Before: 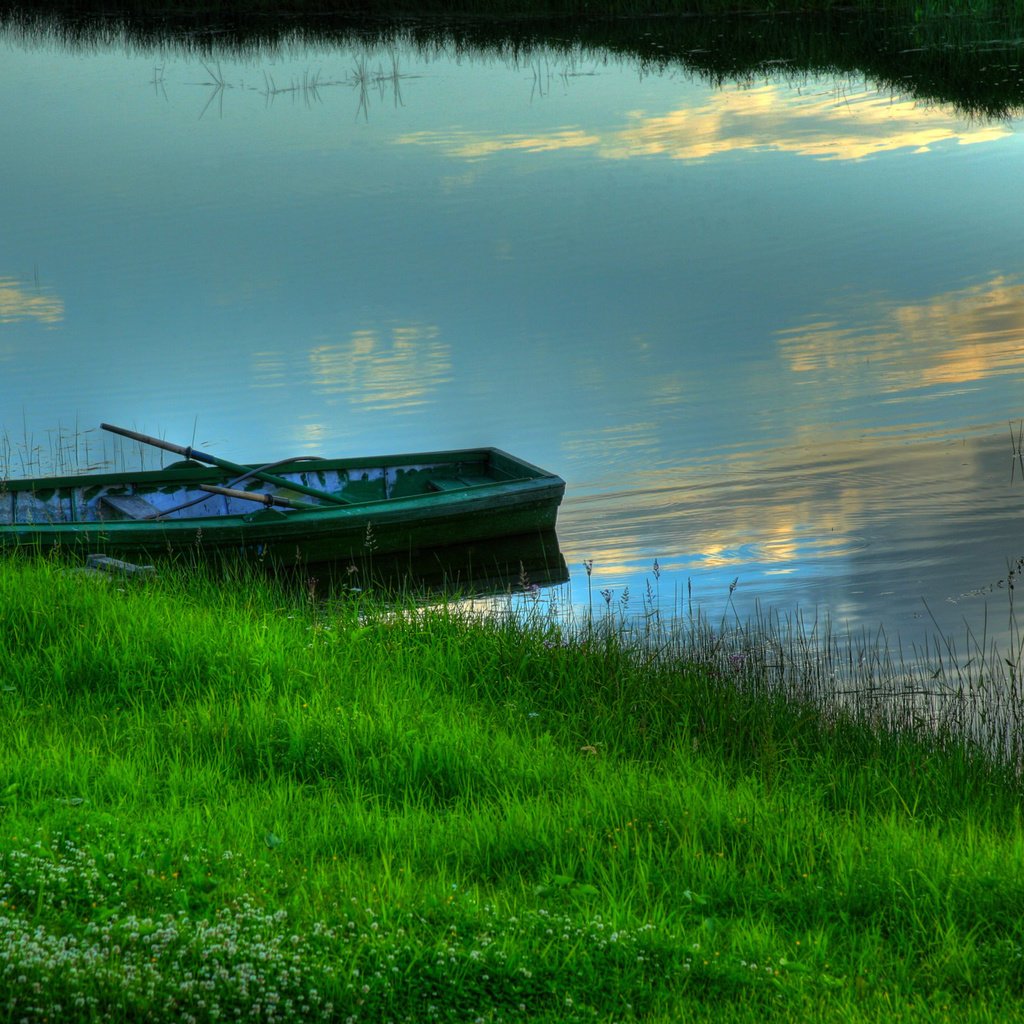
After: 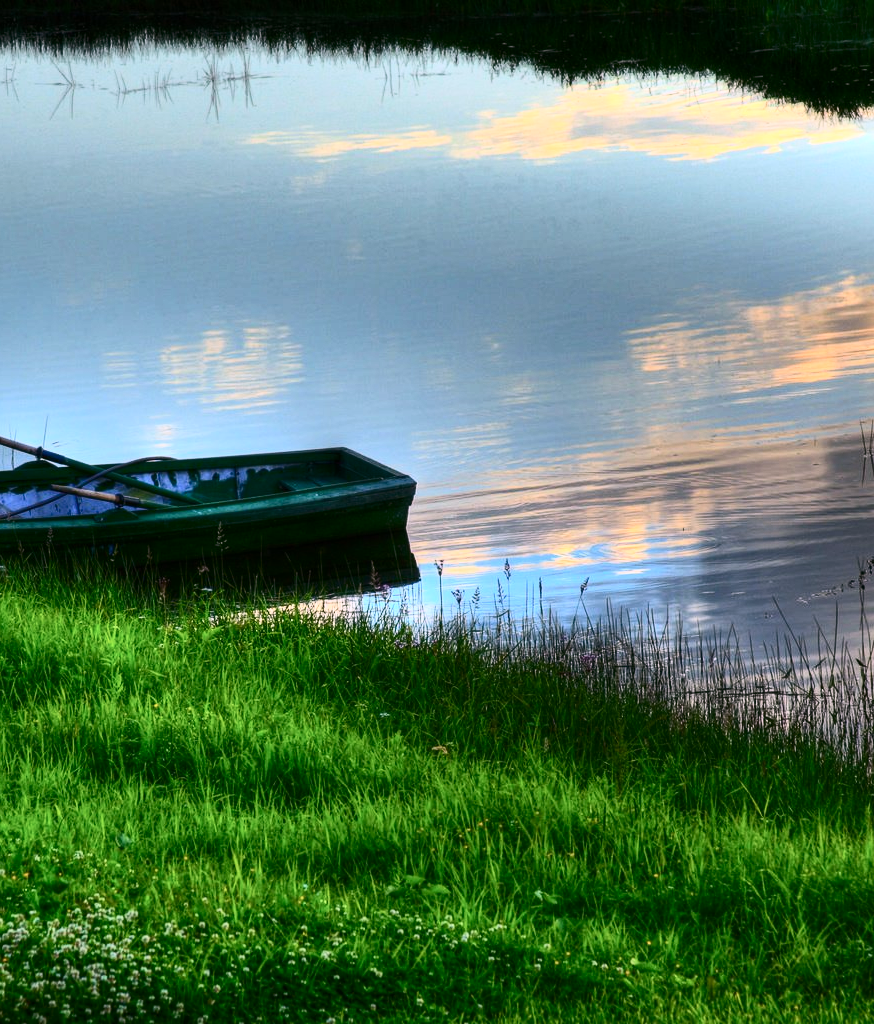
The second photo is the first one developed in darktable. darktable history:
white balance: red 1.188, blue 1.11
contrast brightness saturation: contrast 0.39, brightness 0.1
crop and rotate: left 14.584%
